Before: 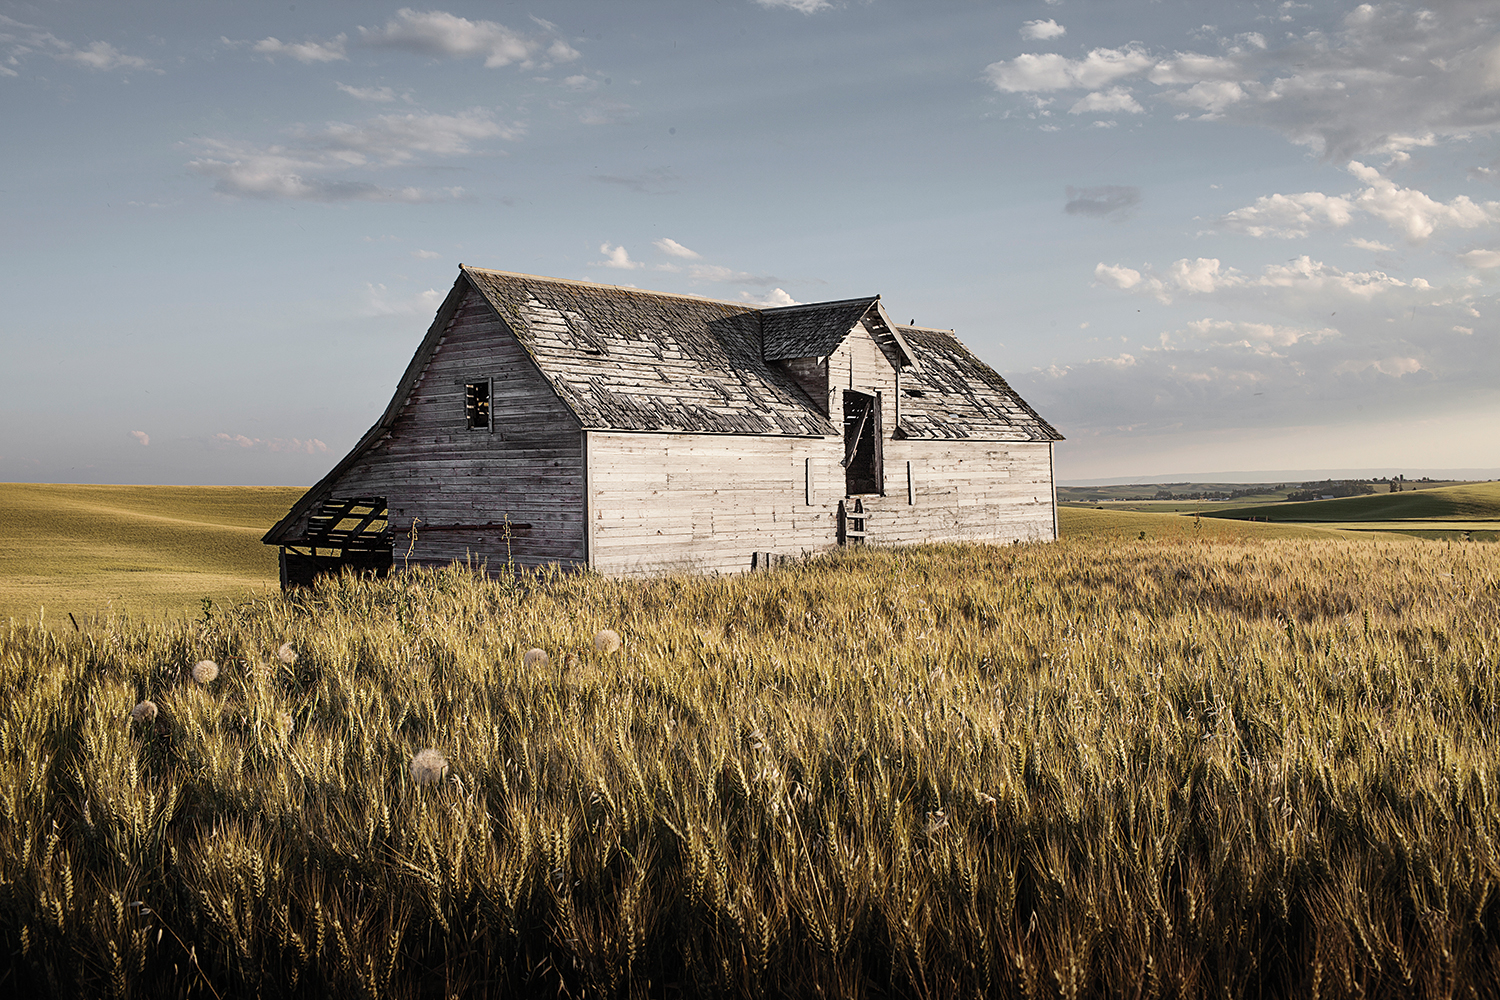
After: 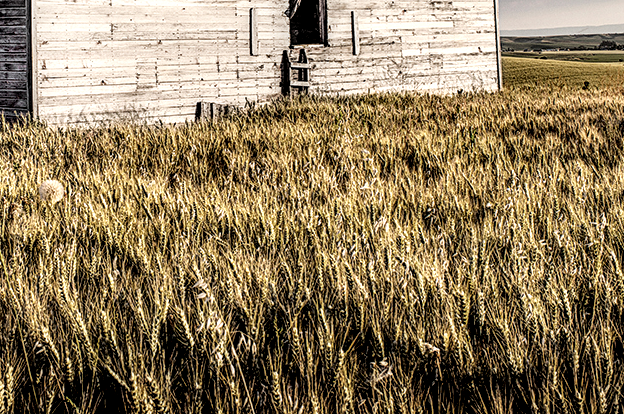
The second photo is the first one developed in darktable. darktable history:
filmic rgb: black relative exposure -8.71 EV, white relative exposure 2.72 EV, threshold 2.98 EV, target black luminance 0%, hardness 6.27, latitude 77.14%, contrast 1.327, shadows ↔ highlights balance -0.309%, enable highlight reconstruction true
crop: left 37.099%, top 45.009%, right 20.539%, bottom 13.407%
local contrast: highlights 19%, detail 187%
